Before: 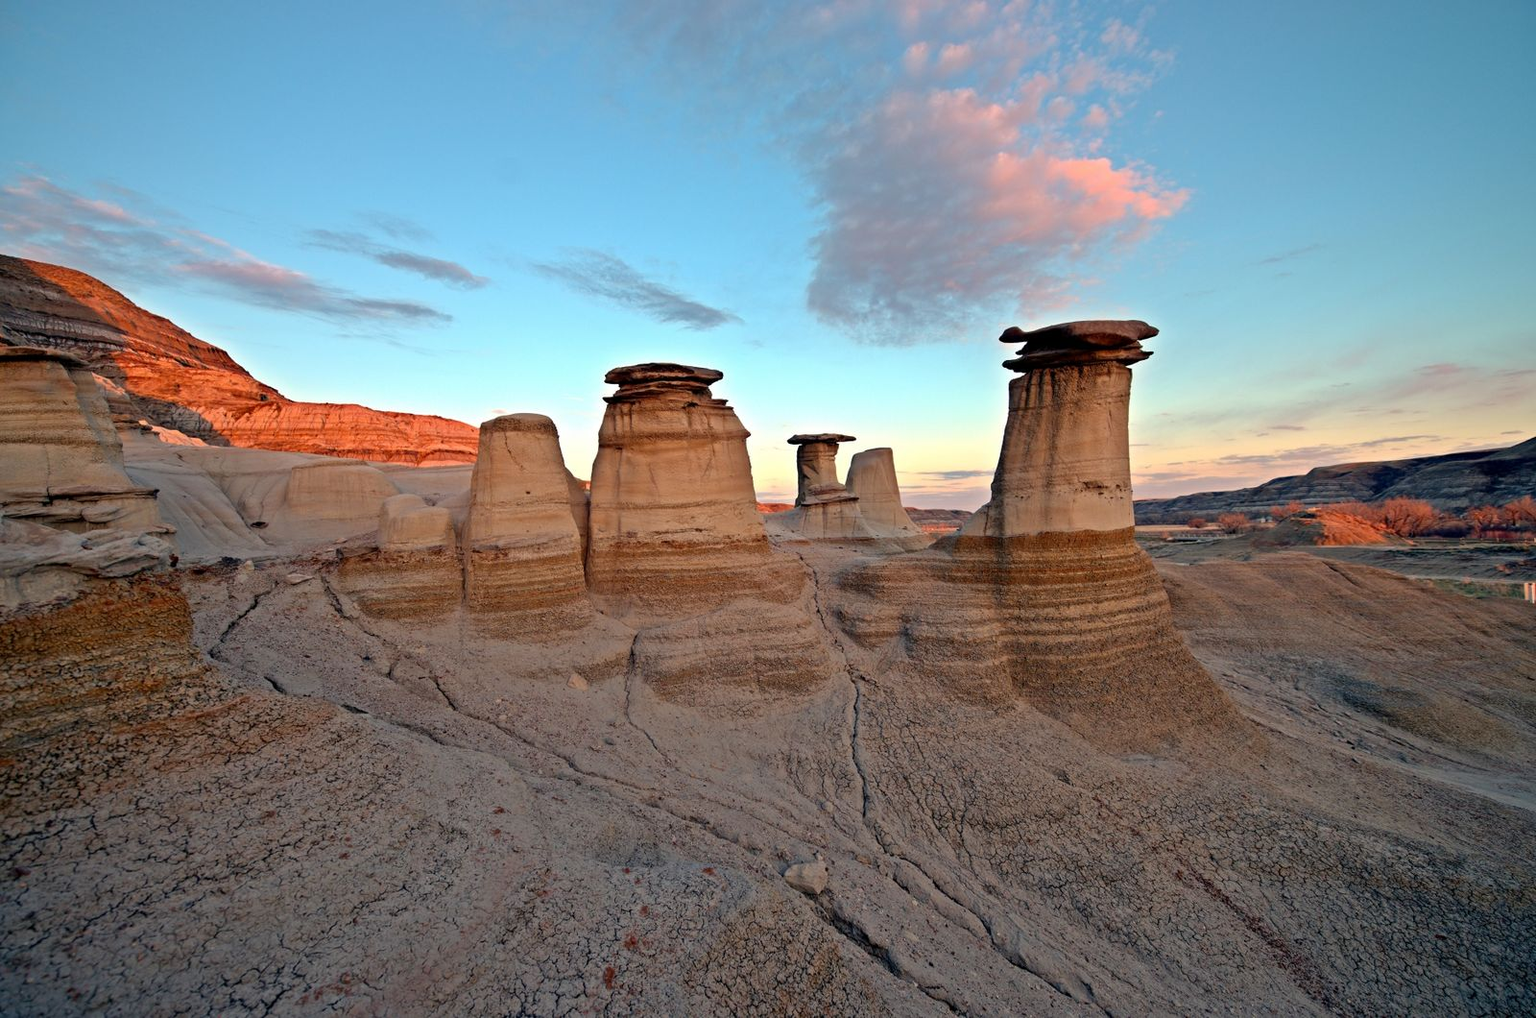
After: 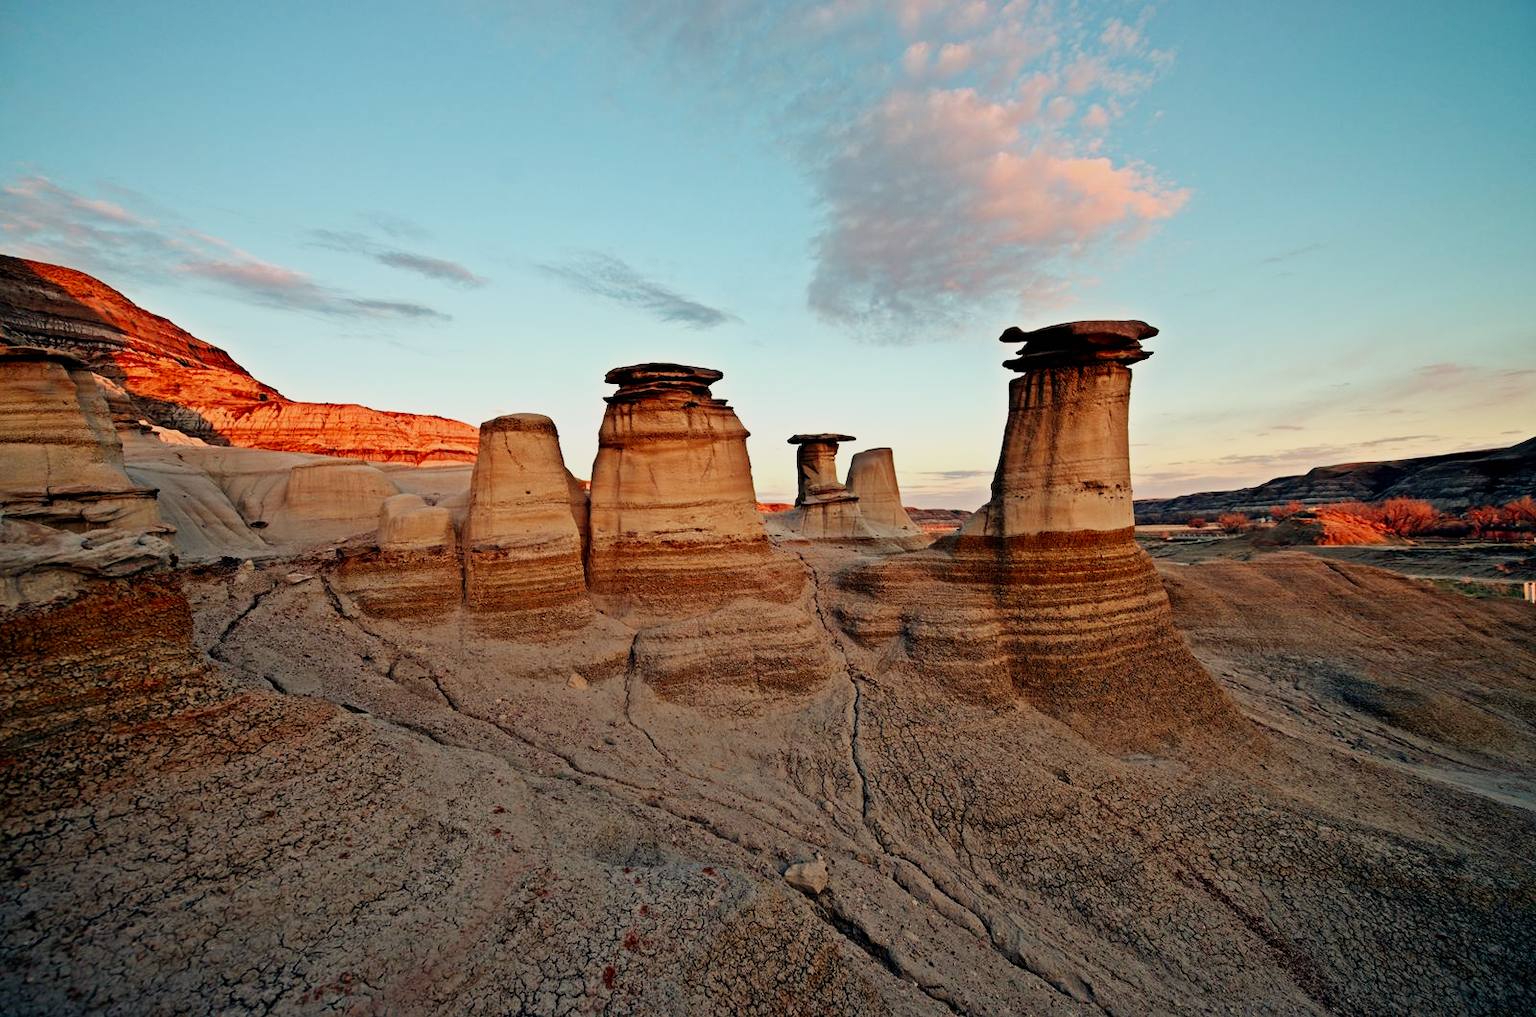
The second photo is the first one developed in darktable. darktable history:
white balance: red 1.029, blue 0.92
sigmoid: contrast 1.81, skew -0.21, preserve hue 0%, red attenuation 0.1, red rotation 0.035, green attenuation 0.1, green rotation -0.017, blue attenuation 0.15, blue rotation -0.052, base primaries Rec2020
